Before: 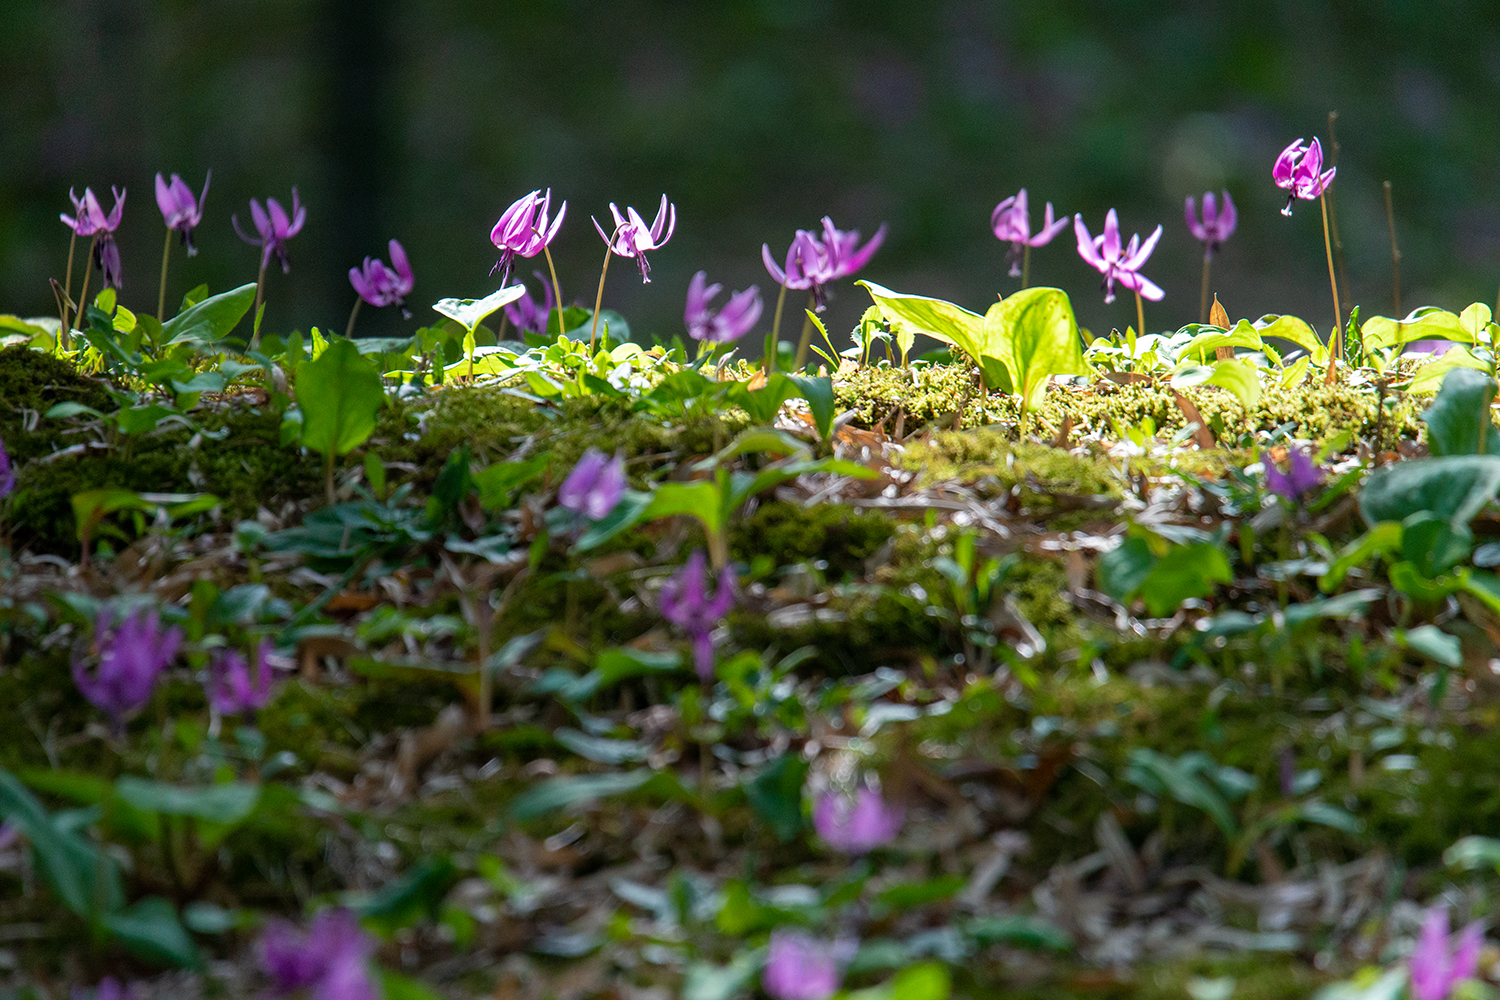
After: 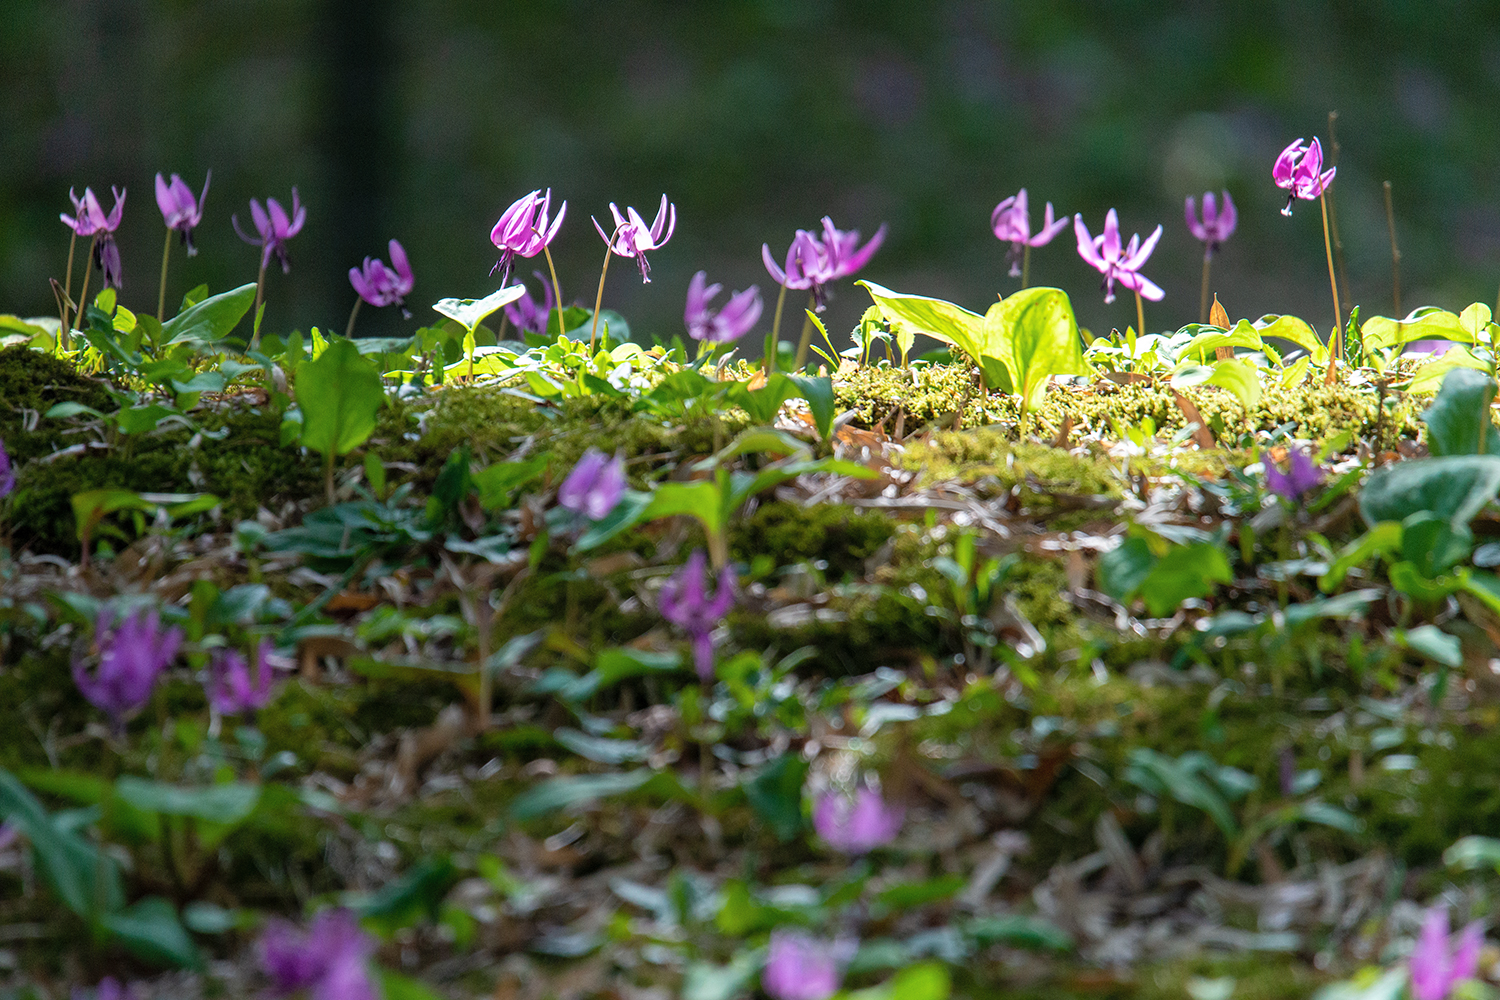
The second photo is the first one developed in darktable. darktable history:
contrast brightness saturation: contrast 0.052, brightness 0.061, saturation 0.009
